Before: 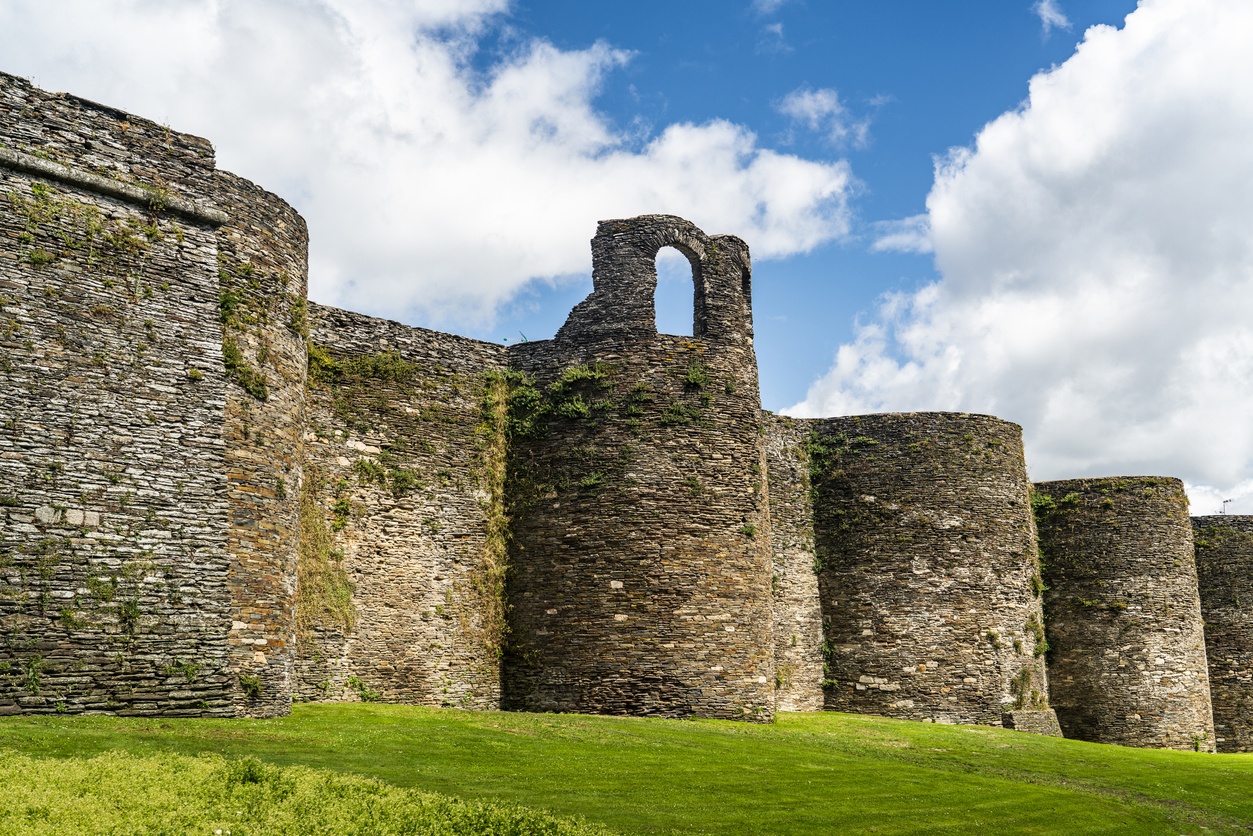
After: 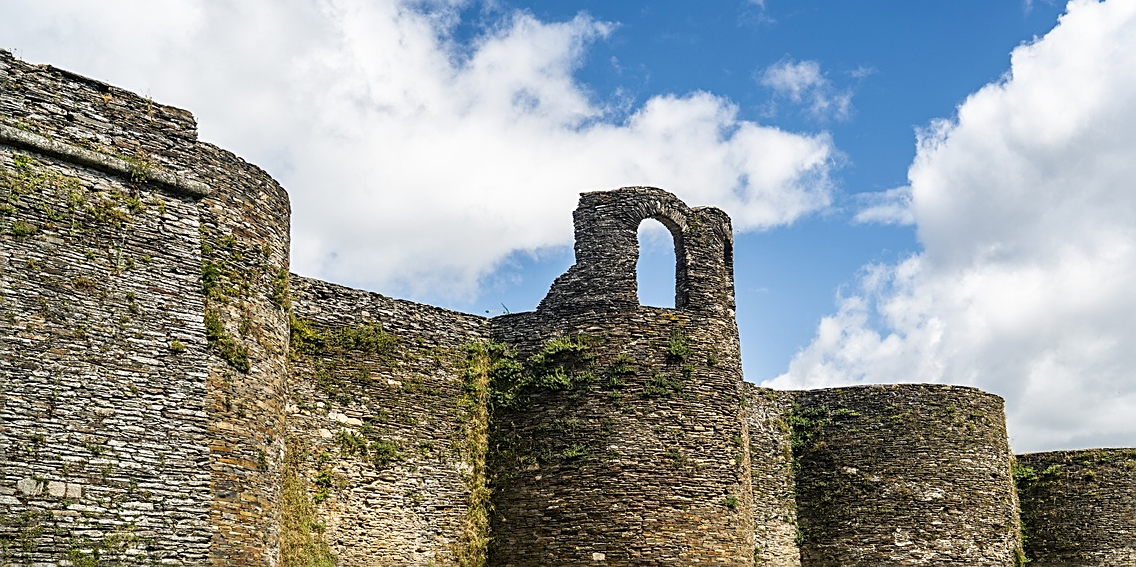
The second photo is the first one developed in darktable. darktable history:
crop: left 1.509%, top 3.452%, right 7.696%, bottom 28.452%
sharpen: amount 0.55
color zones: curves: ch1 [(0, 0.523) (0.143, 0.545) (0.286, 0.52) (0.429, 0.506) (0.571, 0.503) (0.714, 0.503) (0.857, 0.508) (1, 0.523)]
